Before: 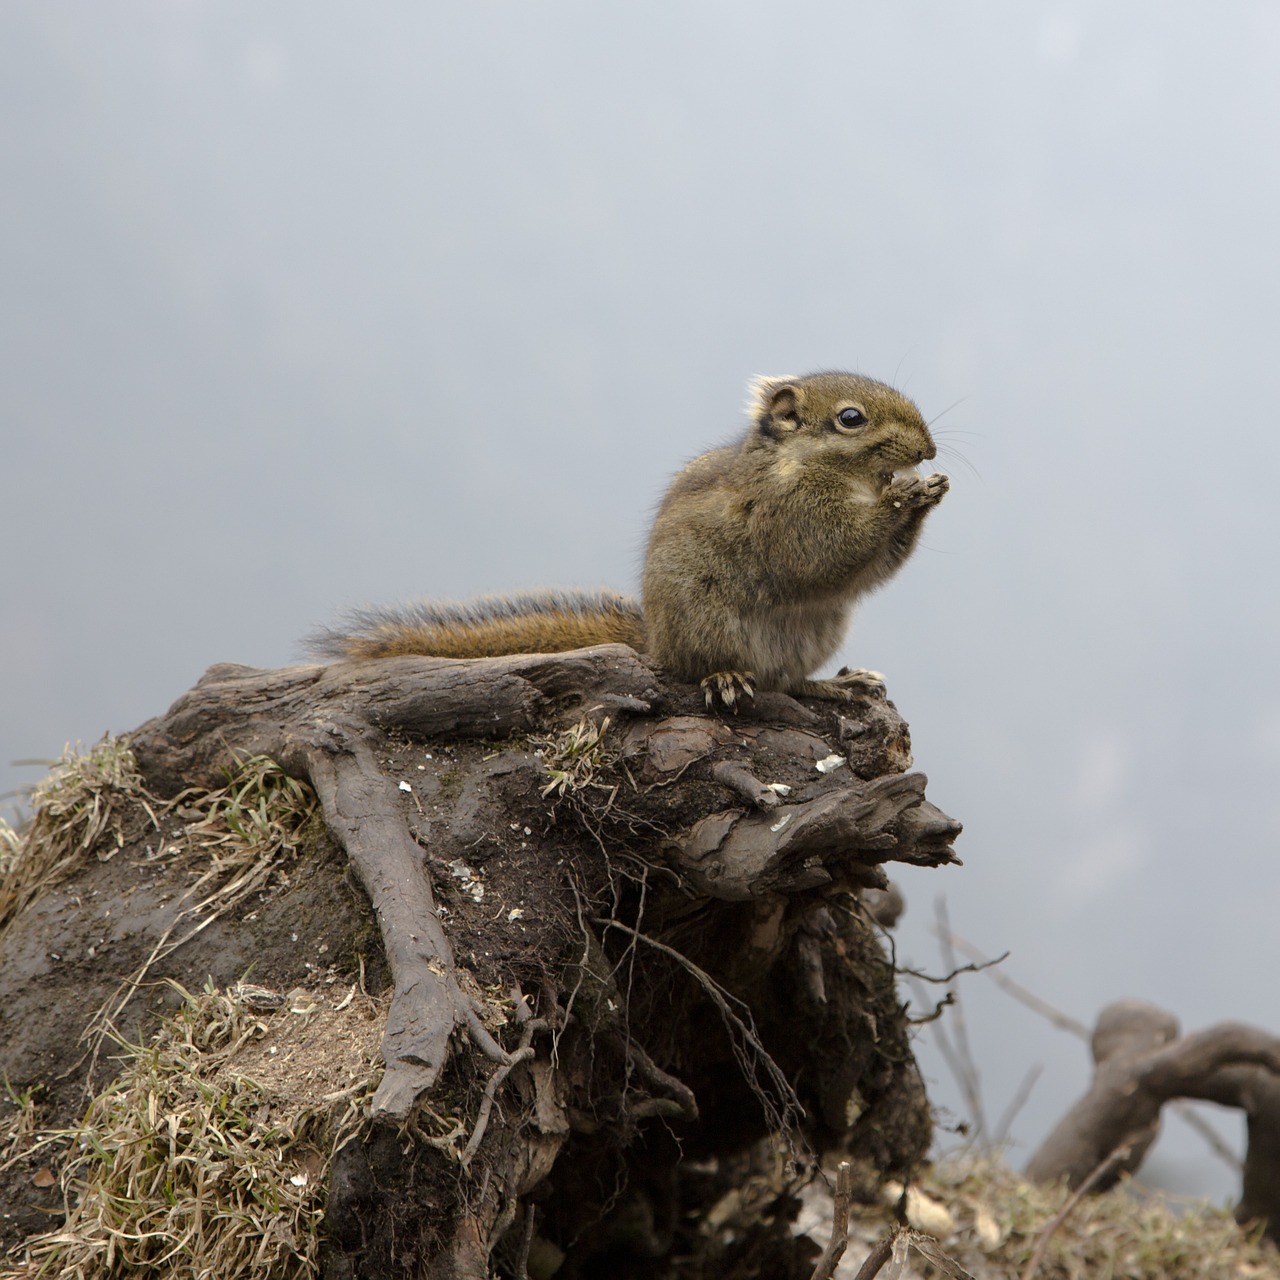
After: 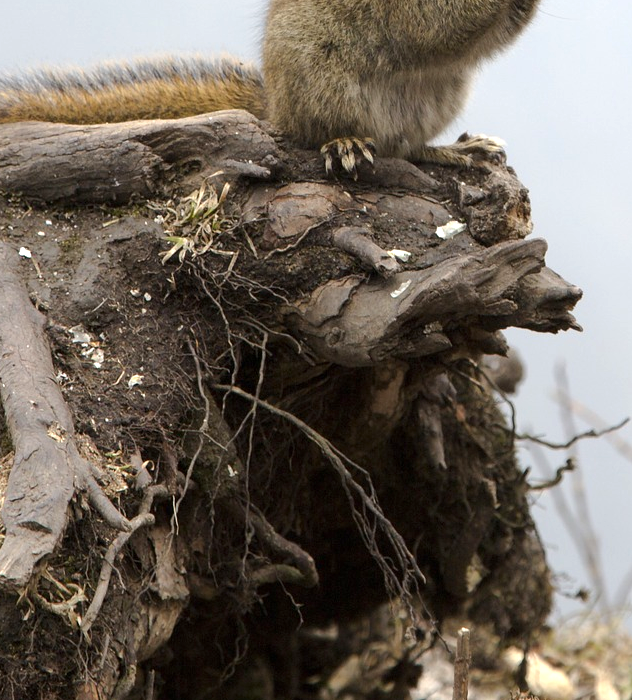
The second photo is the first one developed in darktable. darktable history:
crop: left 29.739%, top 41.776%, right 20.83%, bottom 3.5%
exposure: exposure 0.65 EV, compensate highlight preservation false
